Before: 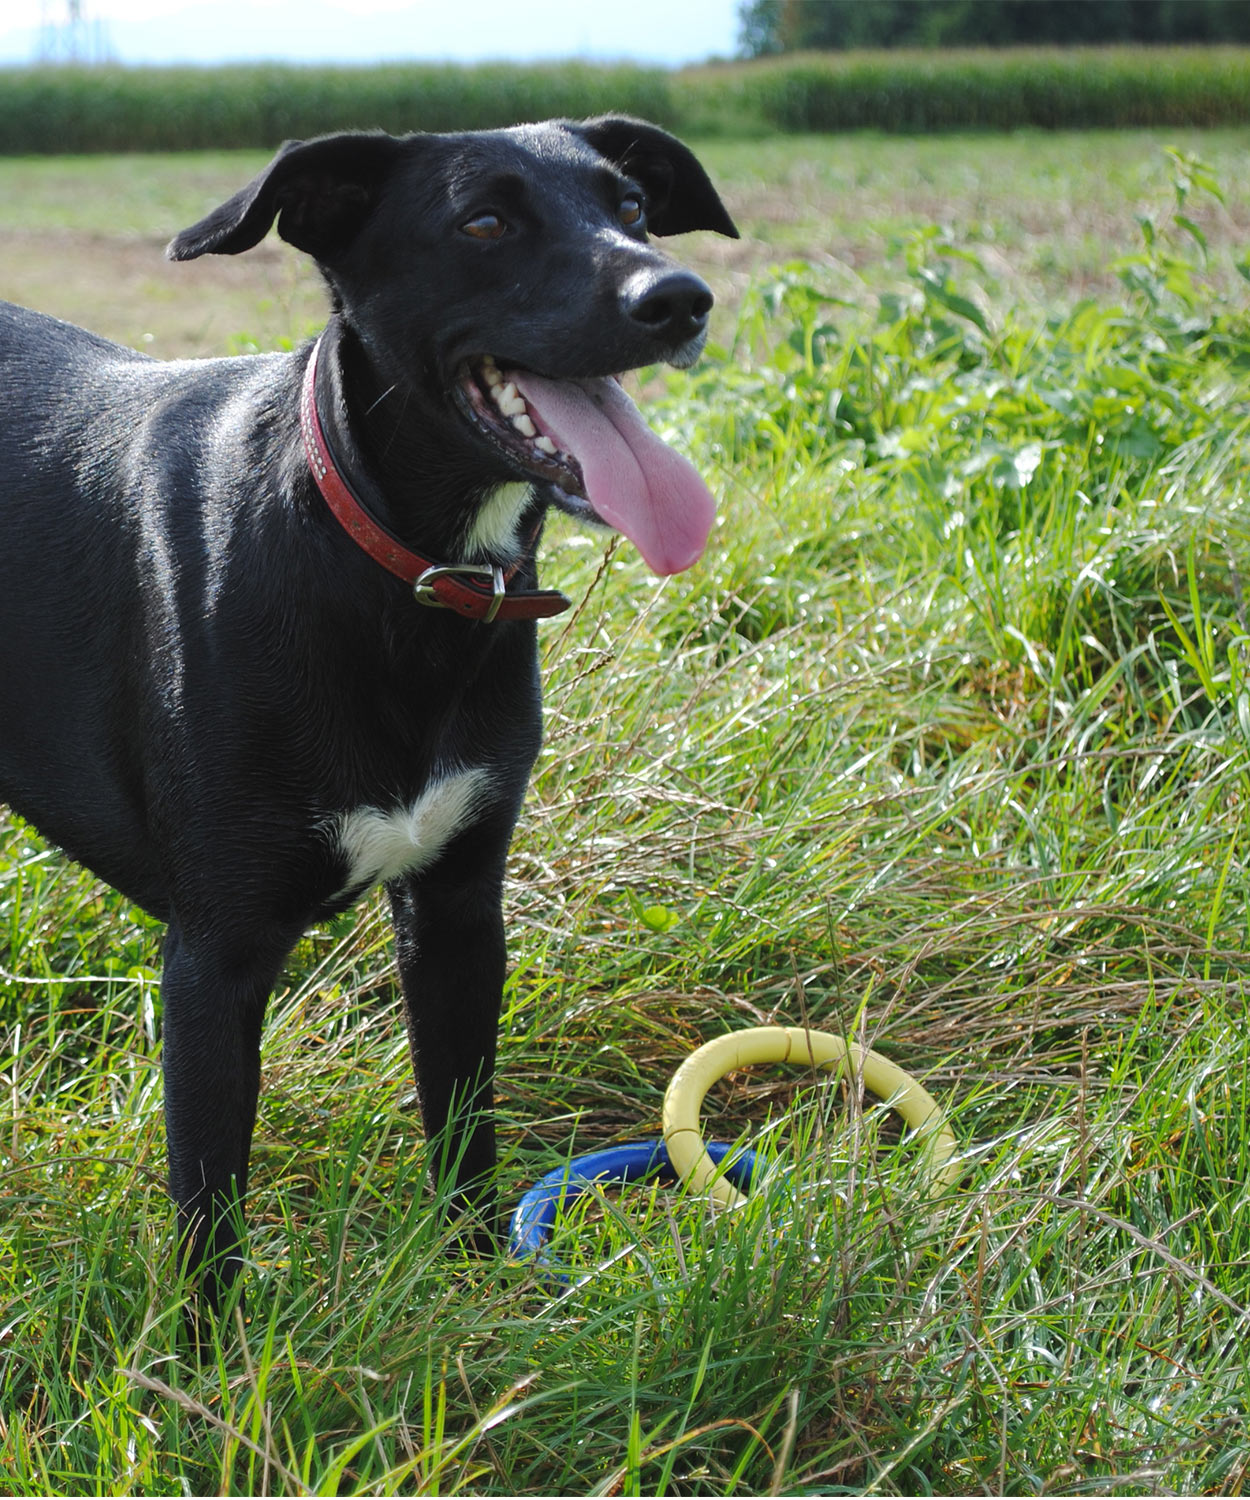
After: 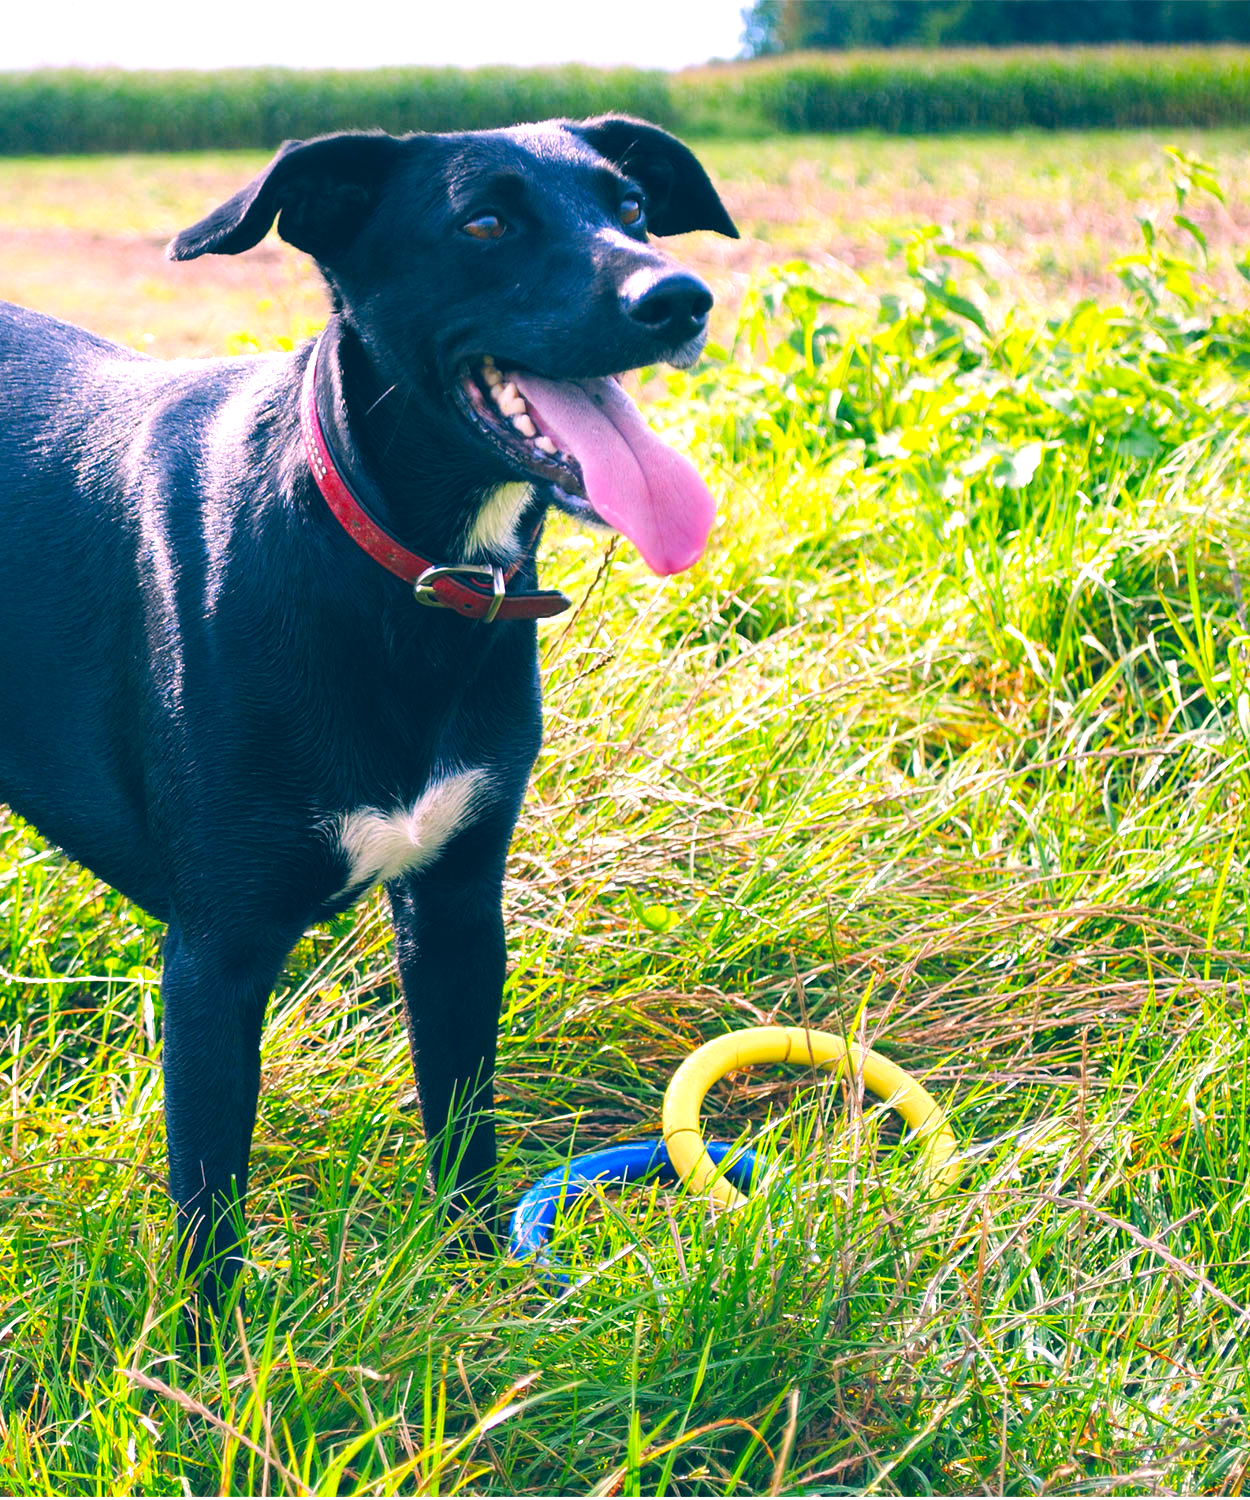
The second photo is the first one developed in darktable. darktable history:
exposure: black level correction 0.001, exposure 0.955 EV, compensate exposure bias true, compensate highlight preservation false
color correction: highlights a* 17.03, highlights b* 0.205, shadows a* -15.38, shadows b* -14.56, saturation 1.5
